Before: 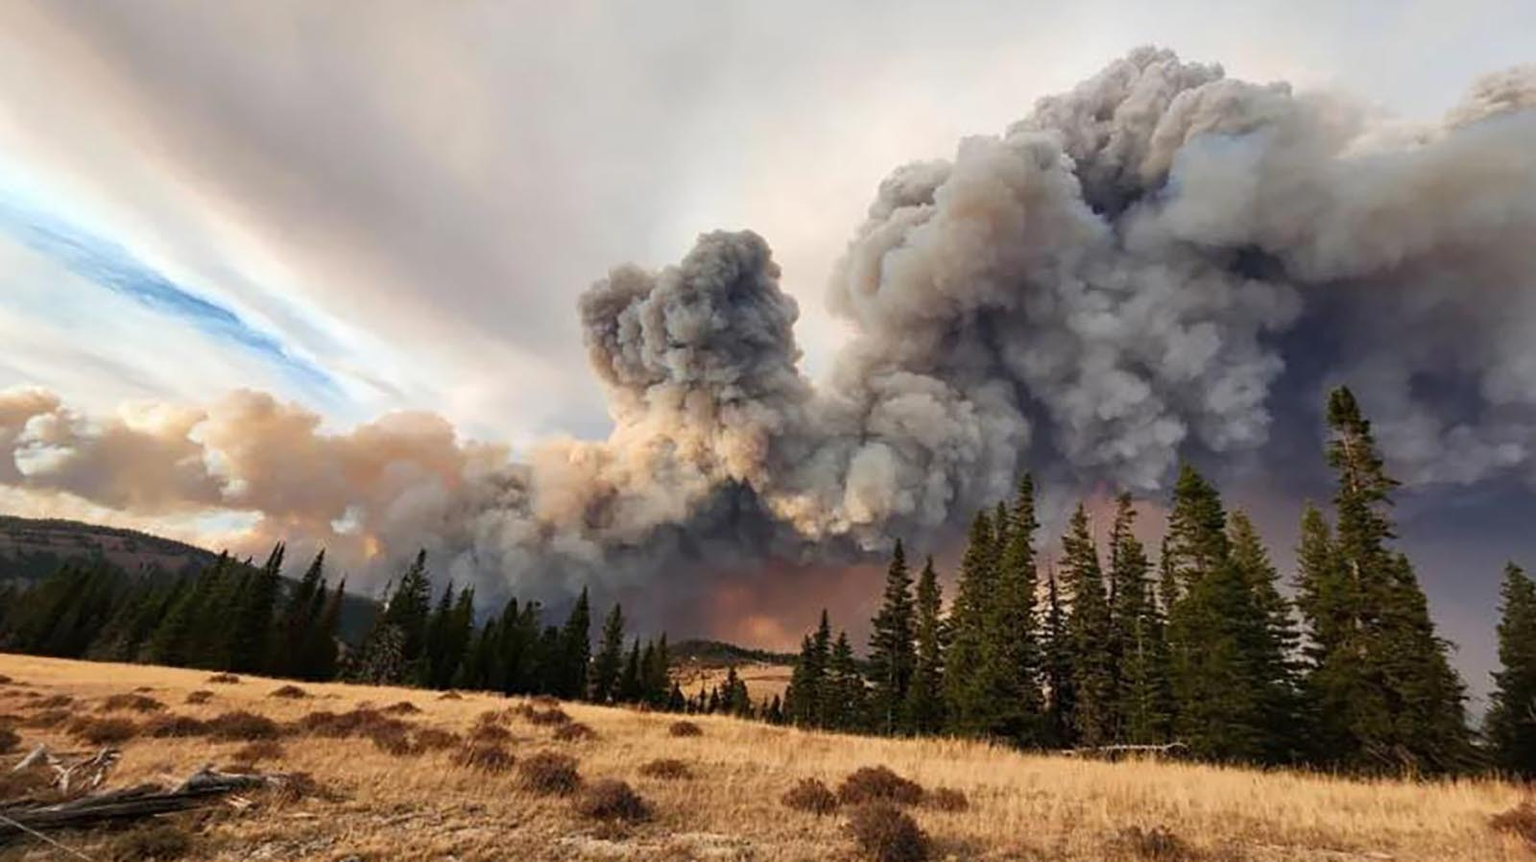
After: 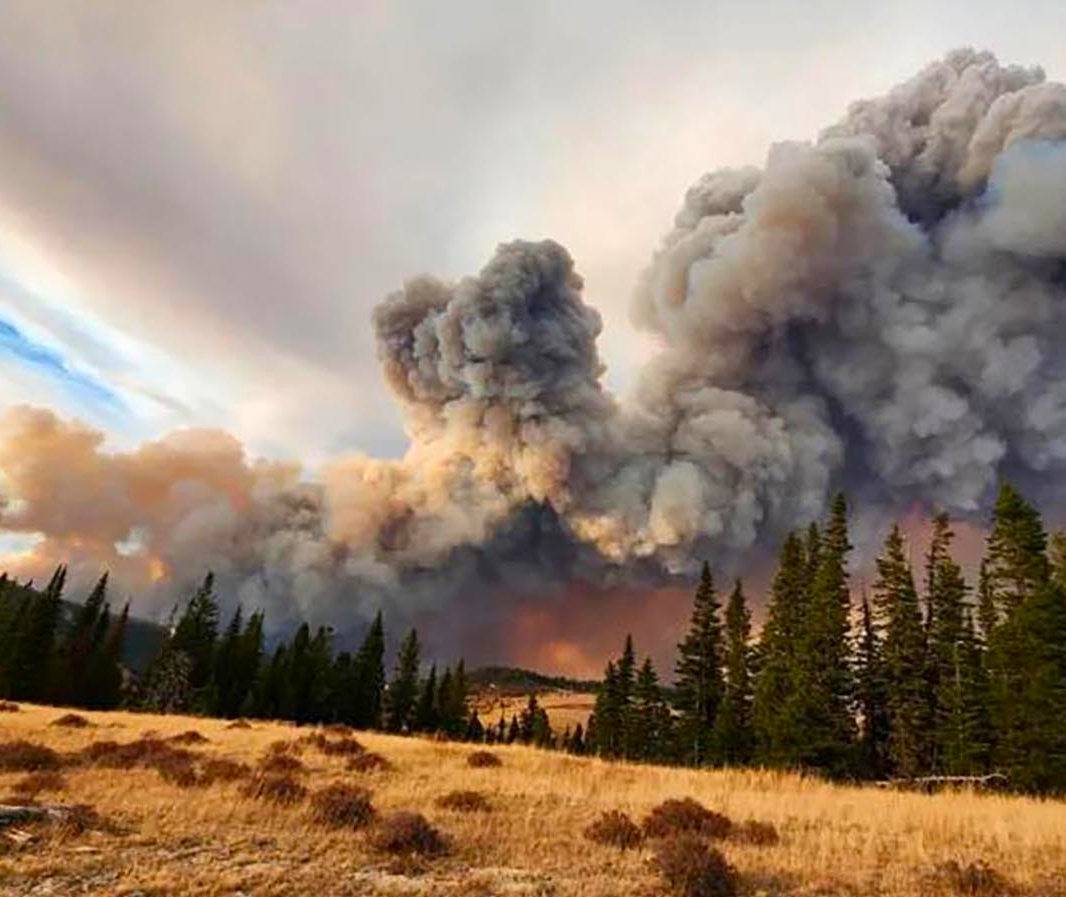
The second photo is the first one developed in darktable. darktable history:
crop and rotate: left 14.389%, right 18.967%
contrast brightness saturation: brightness -0.02, saturation 0.336
